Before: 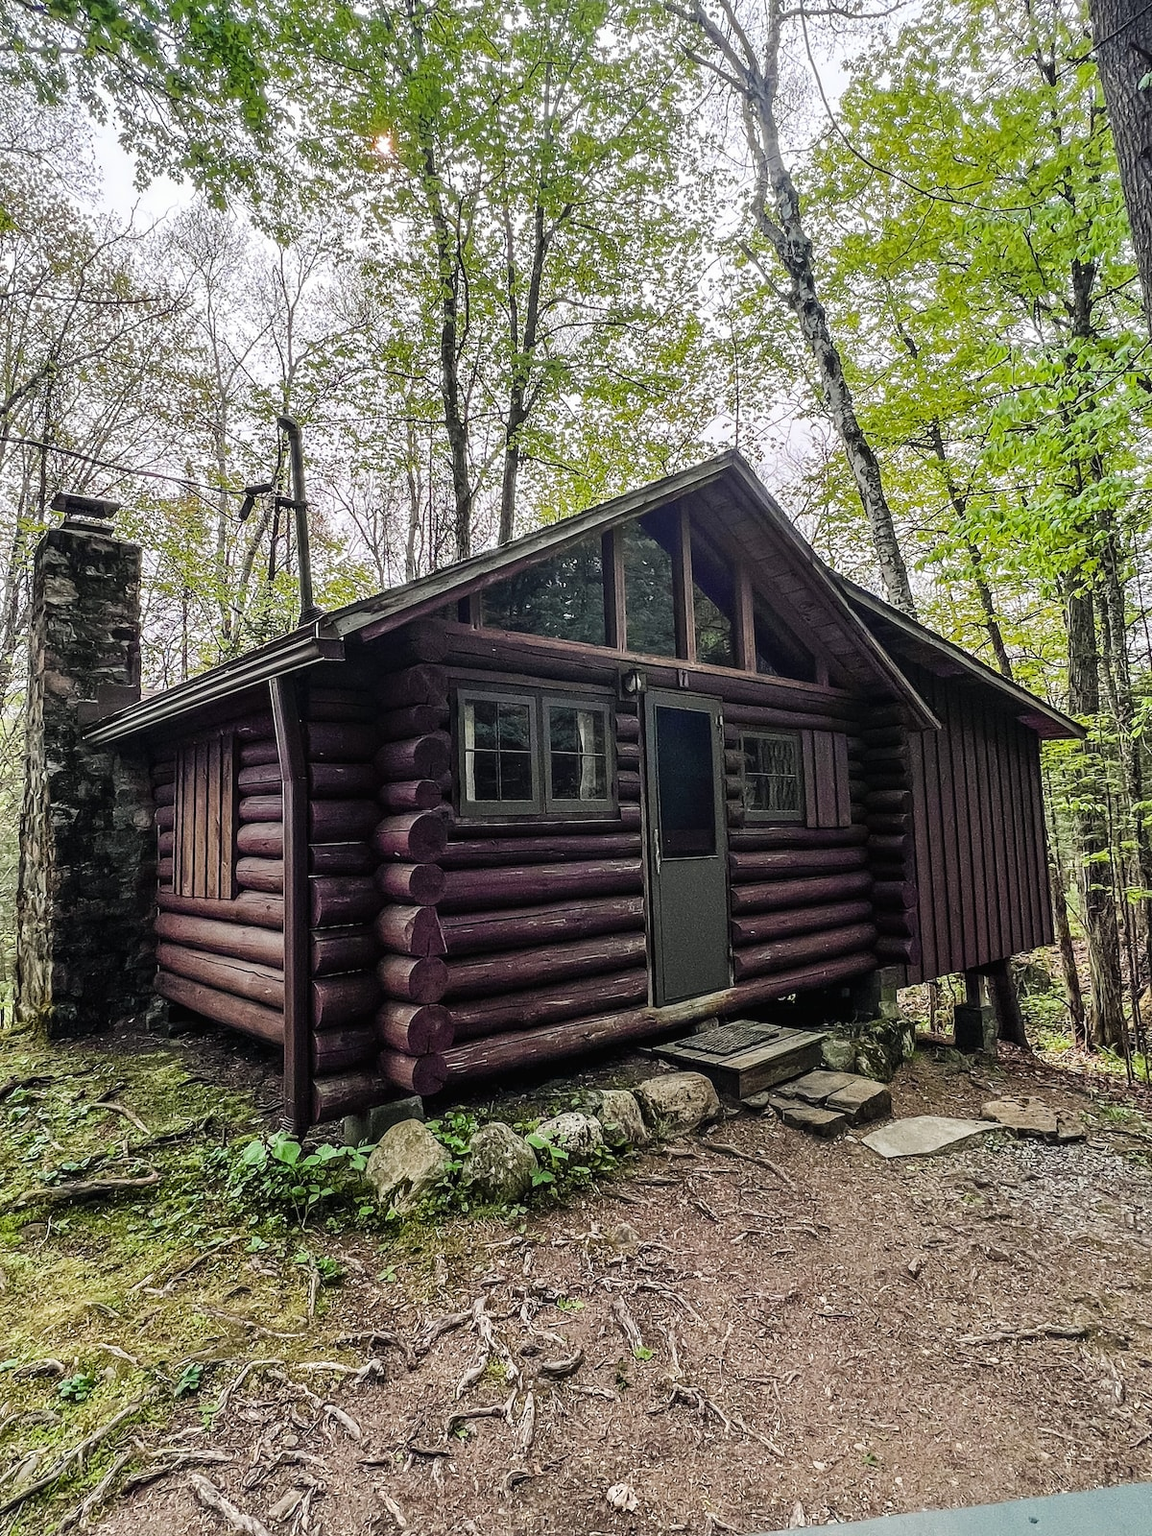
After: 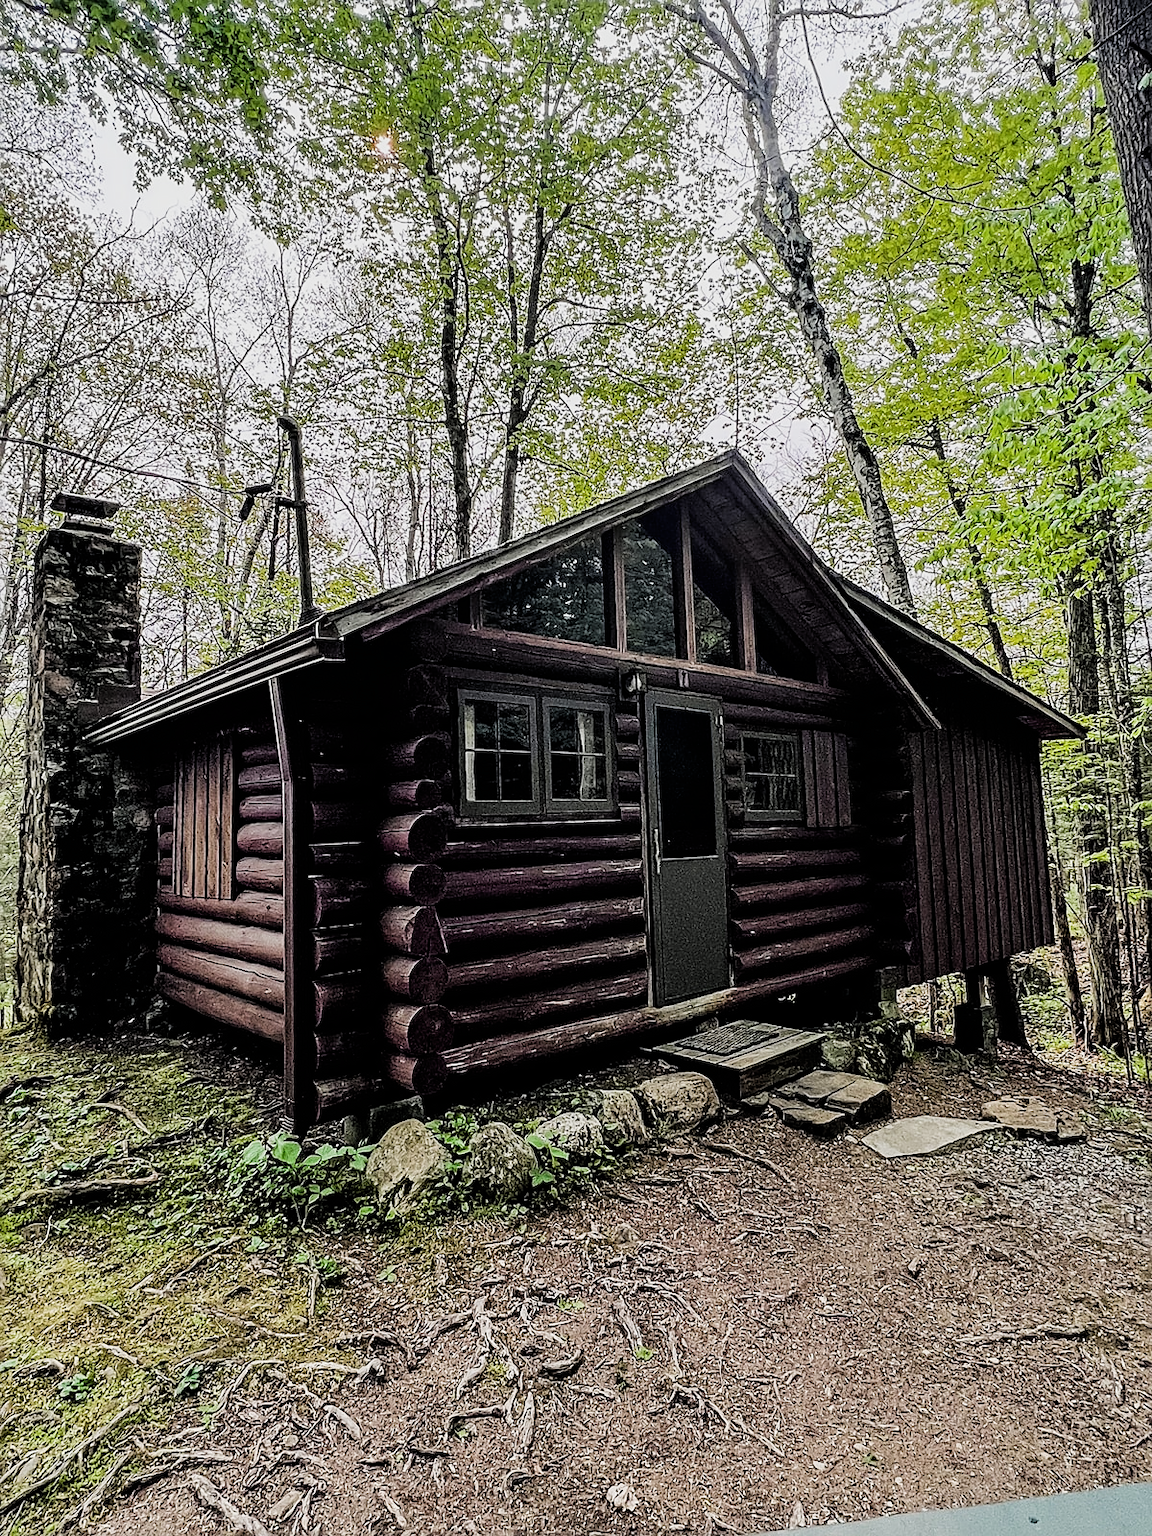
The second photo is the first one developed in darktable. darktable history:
sharpen: on, module defaults
filmic rgb: black relative exposure -5 EV, white relative exposure 3.5 EV, hardness 3.19, contrast 1.2, highlights saturation mix -50%
